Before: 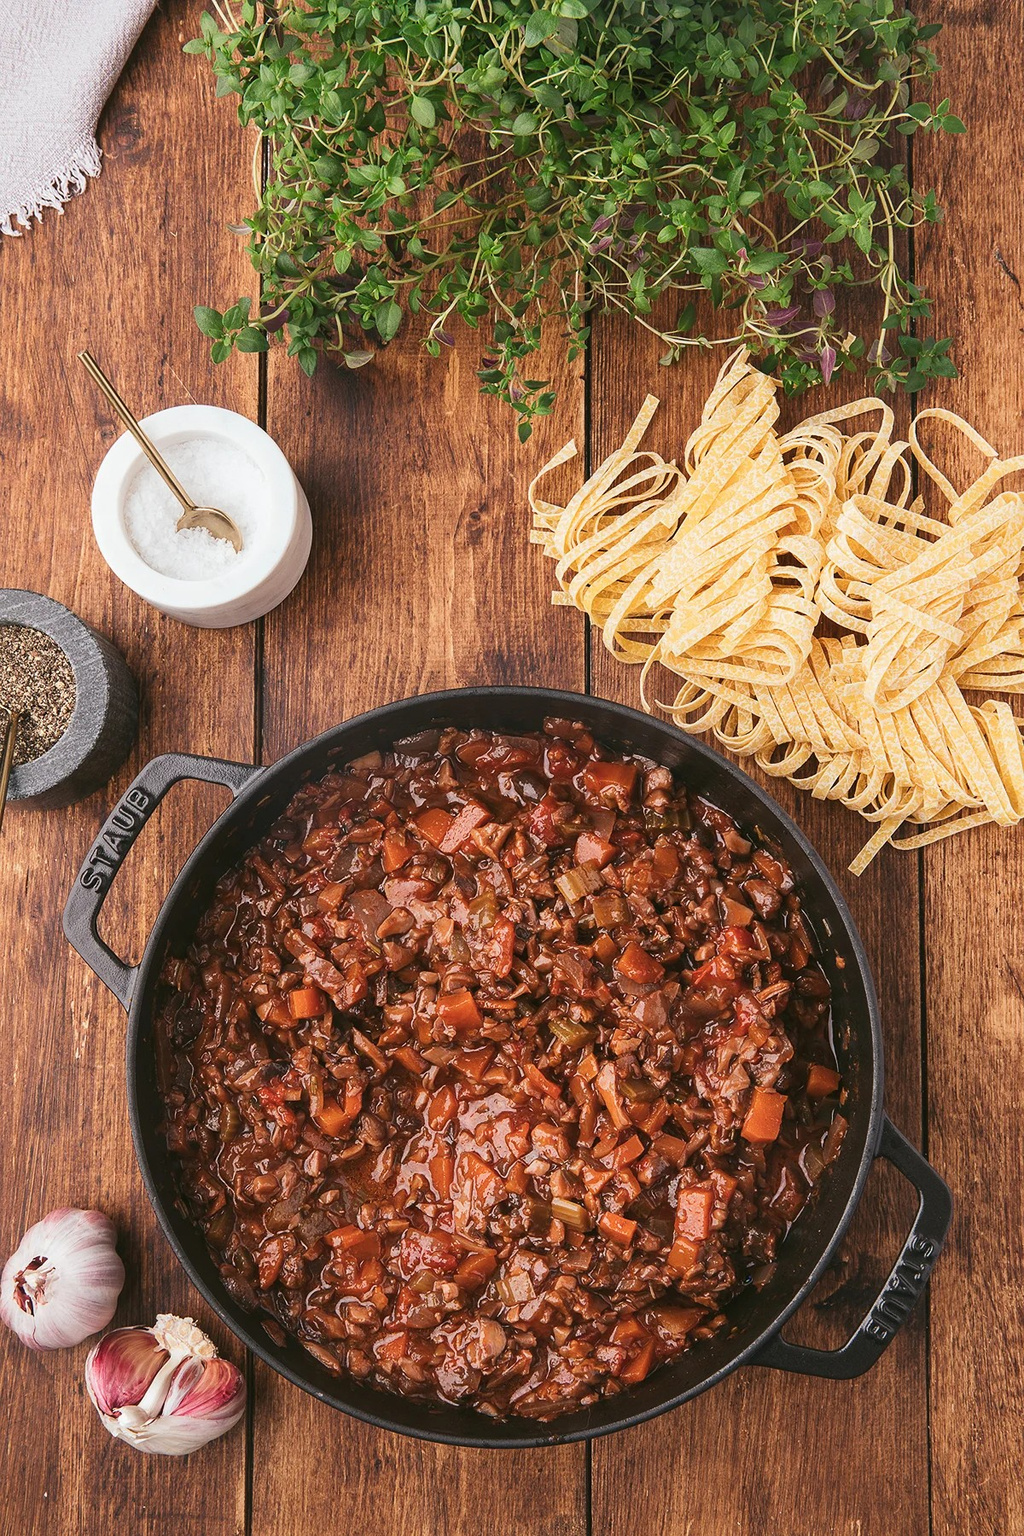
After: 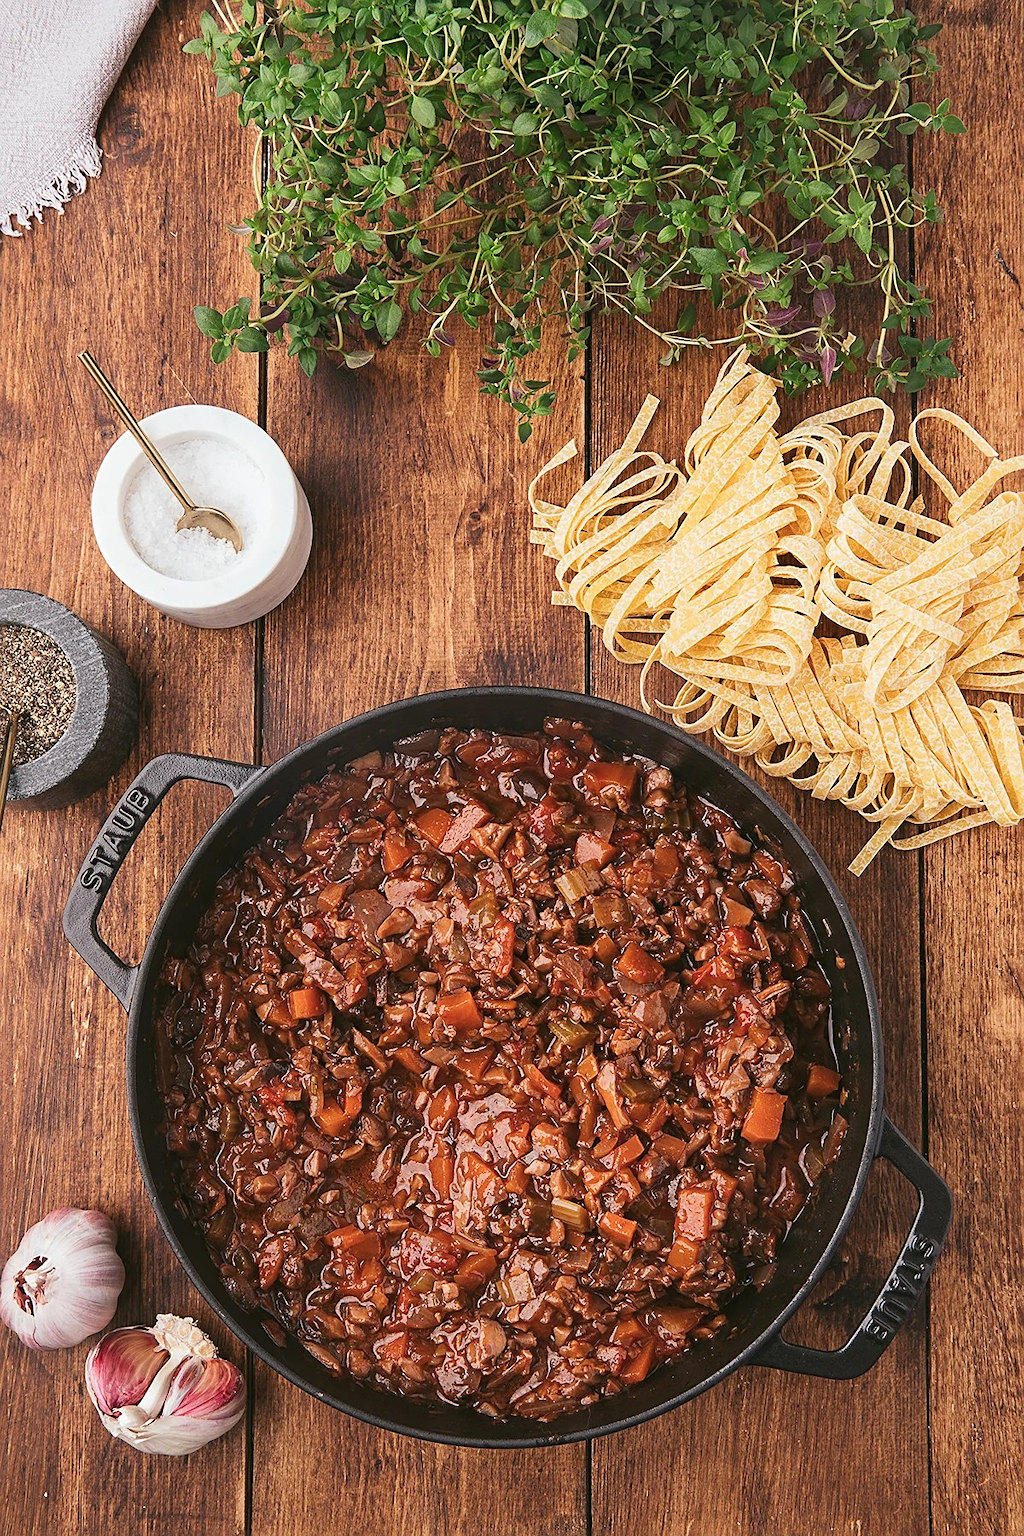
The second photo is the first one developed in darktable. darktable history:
sharpen: radius 2.498, amount 0.32
